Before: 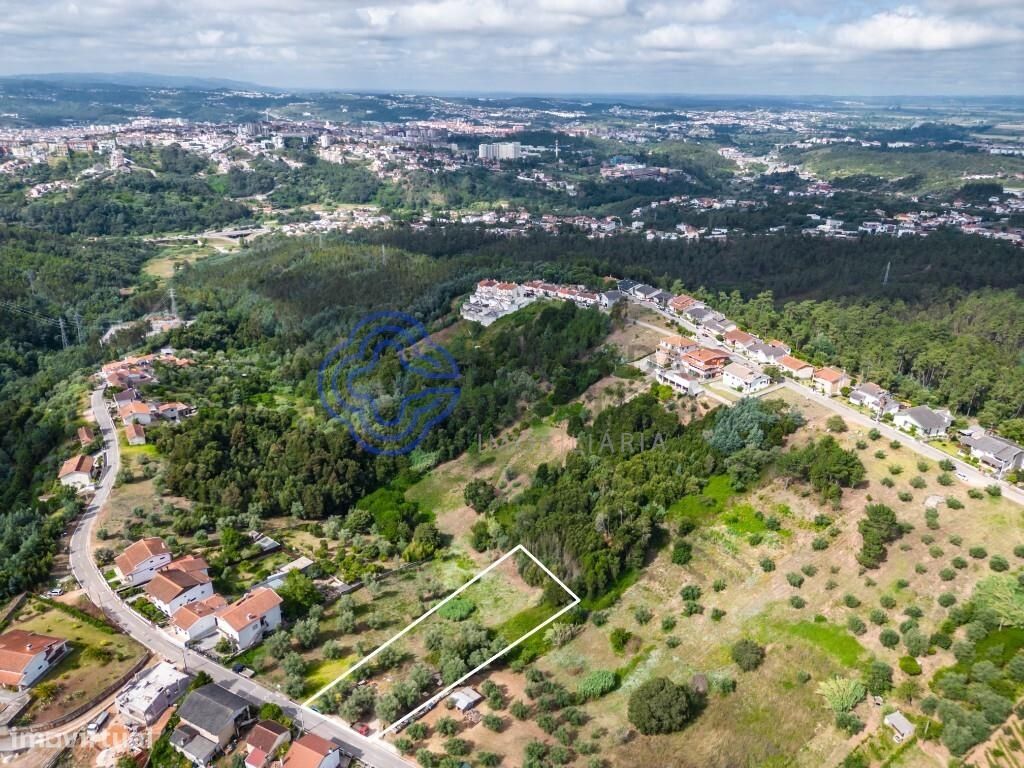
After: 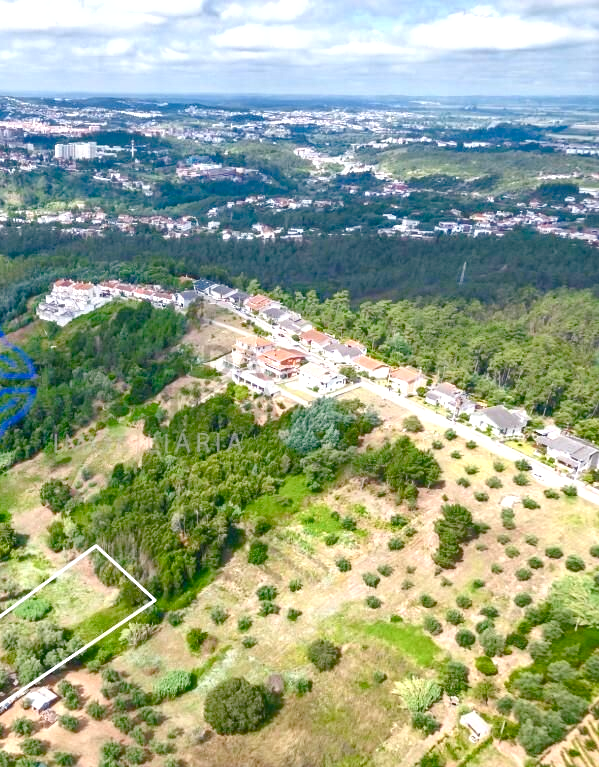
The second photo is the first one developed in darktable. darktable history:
shadows and highlights: white point adjustment 0.032, soften with gaussian
color balance rgb: shadows lift › chroma 2.057%, shadows lift › hue 186.72°, linear chroma grading › global chroma 15.507%, perceptual saturation grading › global saturation 20%, perceptual saturation grading › highlights -48.925%, perceptual saturation grading › shadows 24.163%, contrast -19.908%
crop: left 41.456%
exposure: black level correction 0, exposure 1.2 EV, compensate highlight preservation false
